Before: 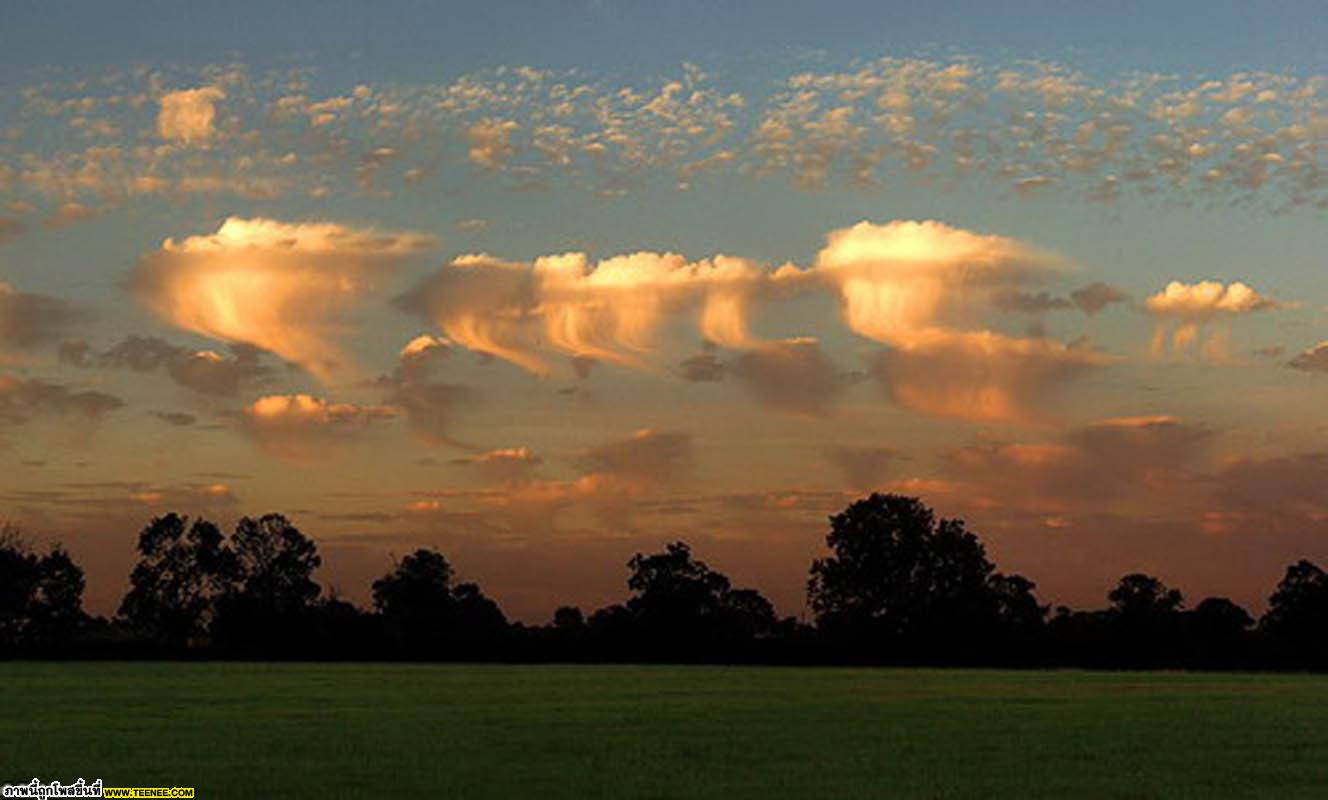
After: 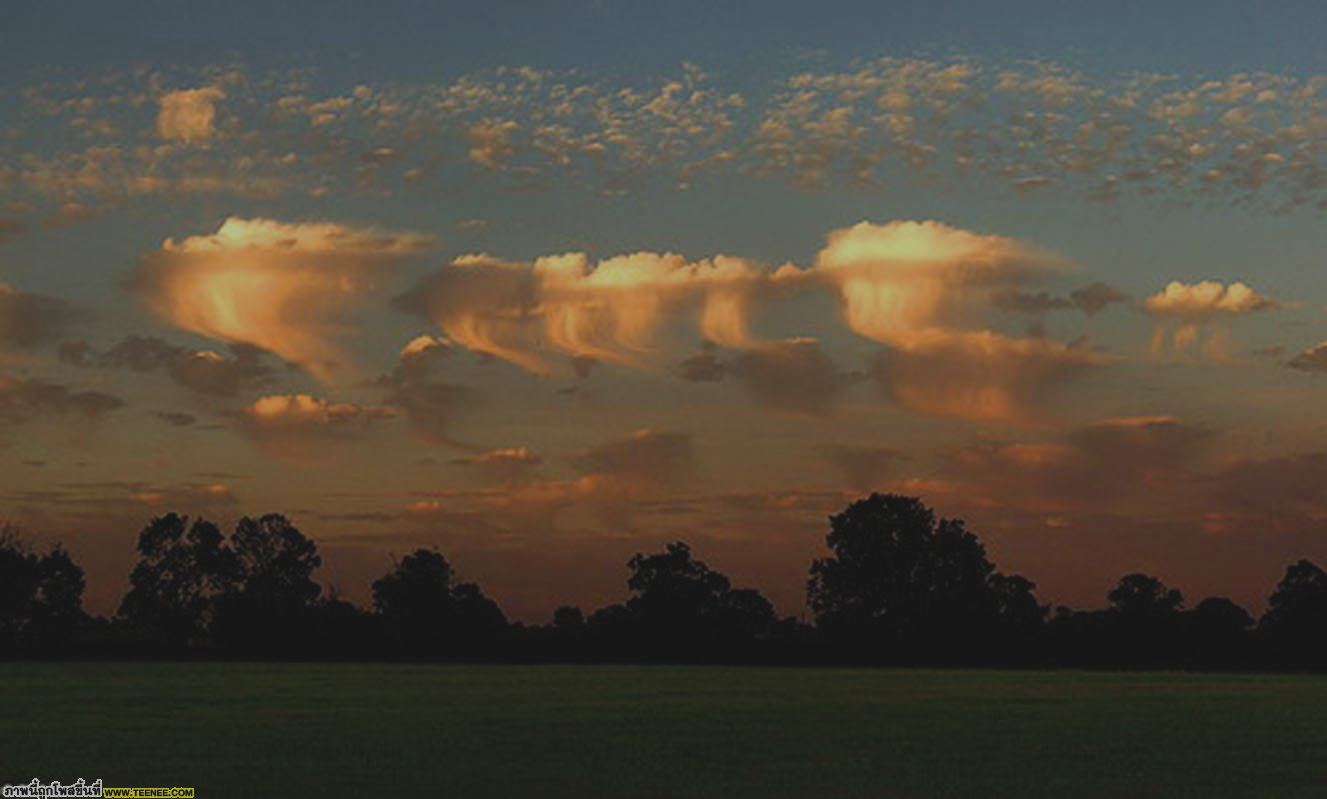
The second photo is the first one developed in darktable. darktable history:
exposure: black level correction -0.017, exposure -1.013 EV, compensate exposure bias true, compensate highlight preservation false
